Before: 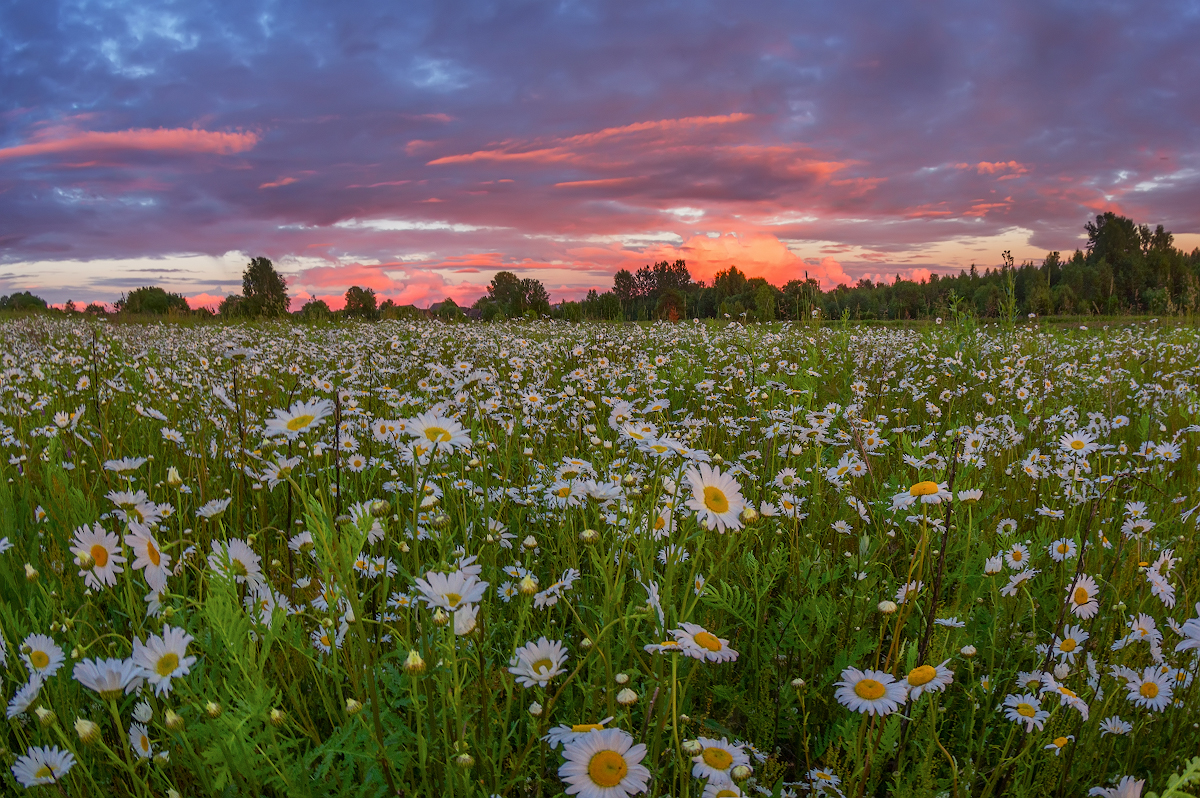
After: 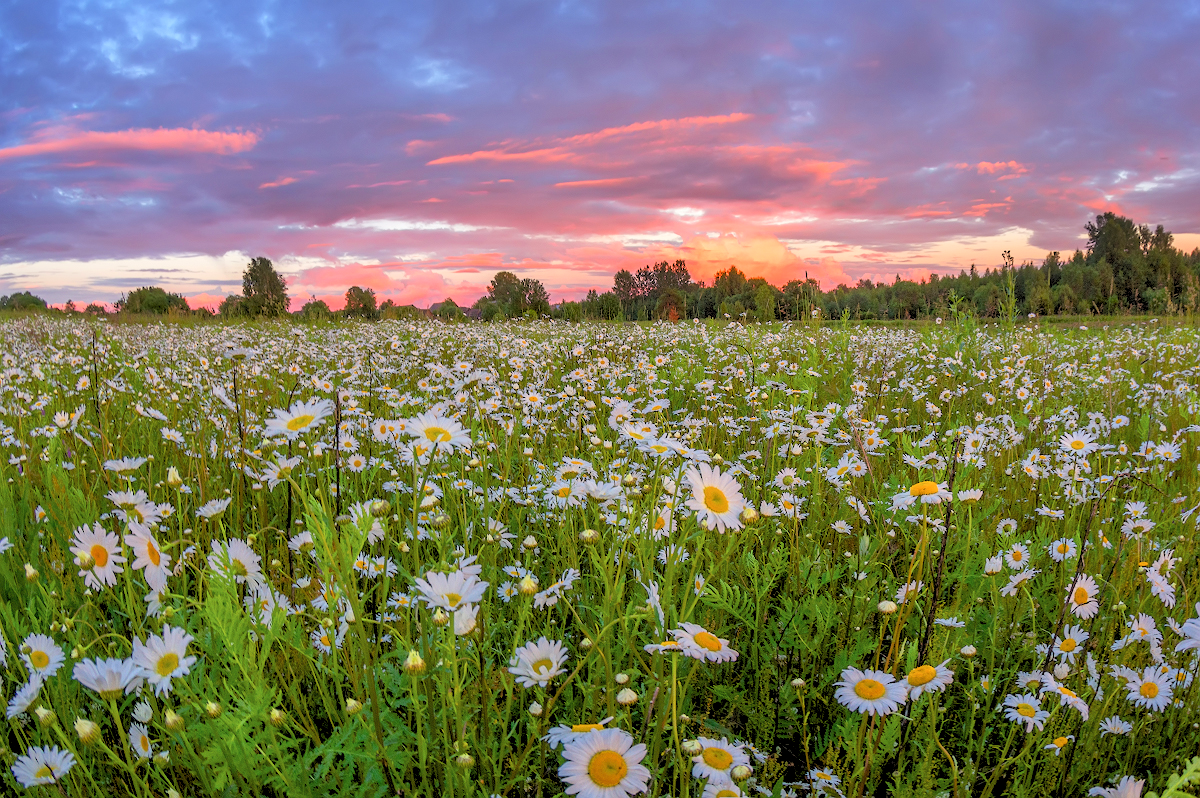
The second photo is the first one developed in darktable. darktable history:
rgb levels: preserve colors sum RGB, levels [[0.038, 0.433, 0.934], [0, 0.5, 1], [0, 0.5, 1]]
exposure: black level correction 0, exposure 0.7 EV, compensate exposure bias true, compensate highlight preservation false
